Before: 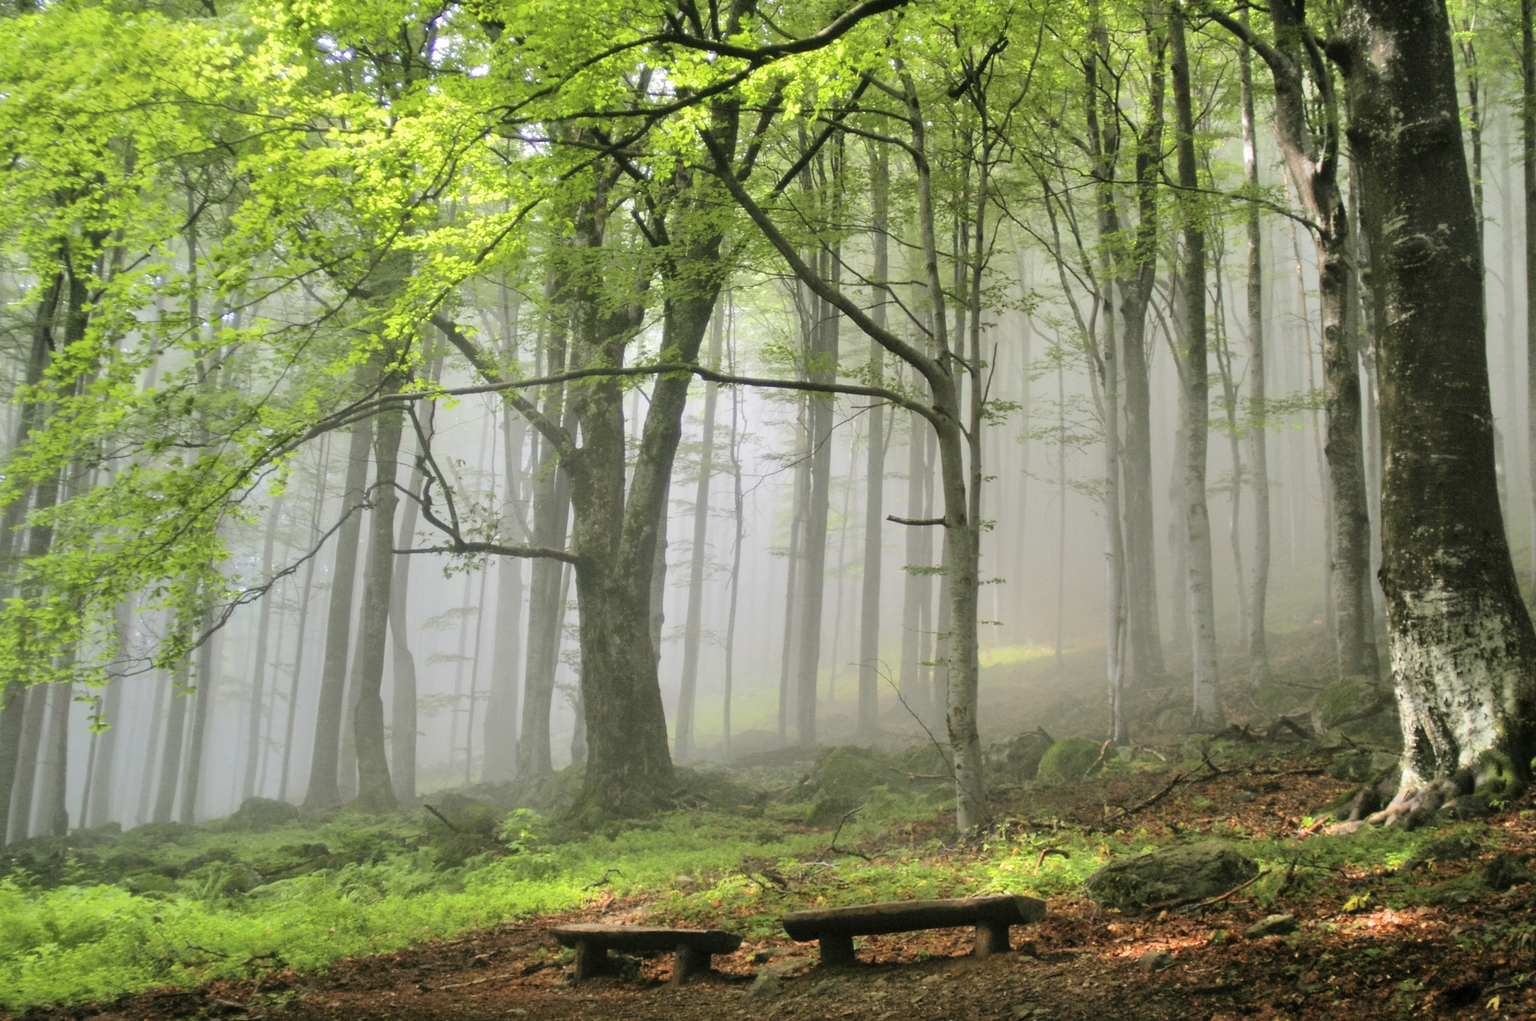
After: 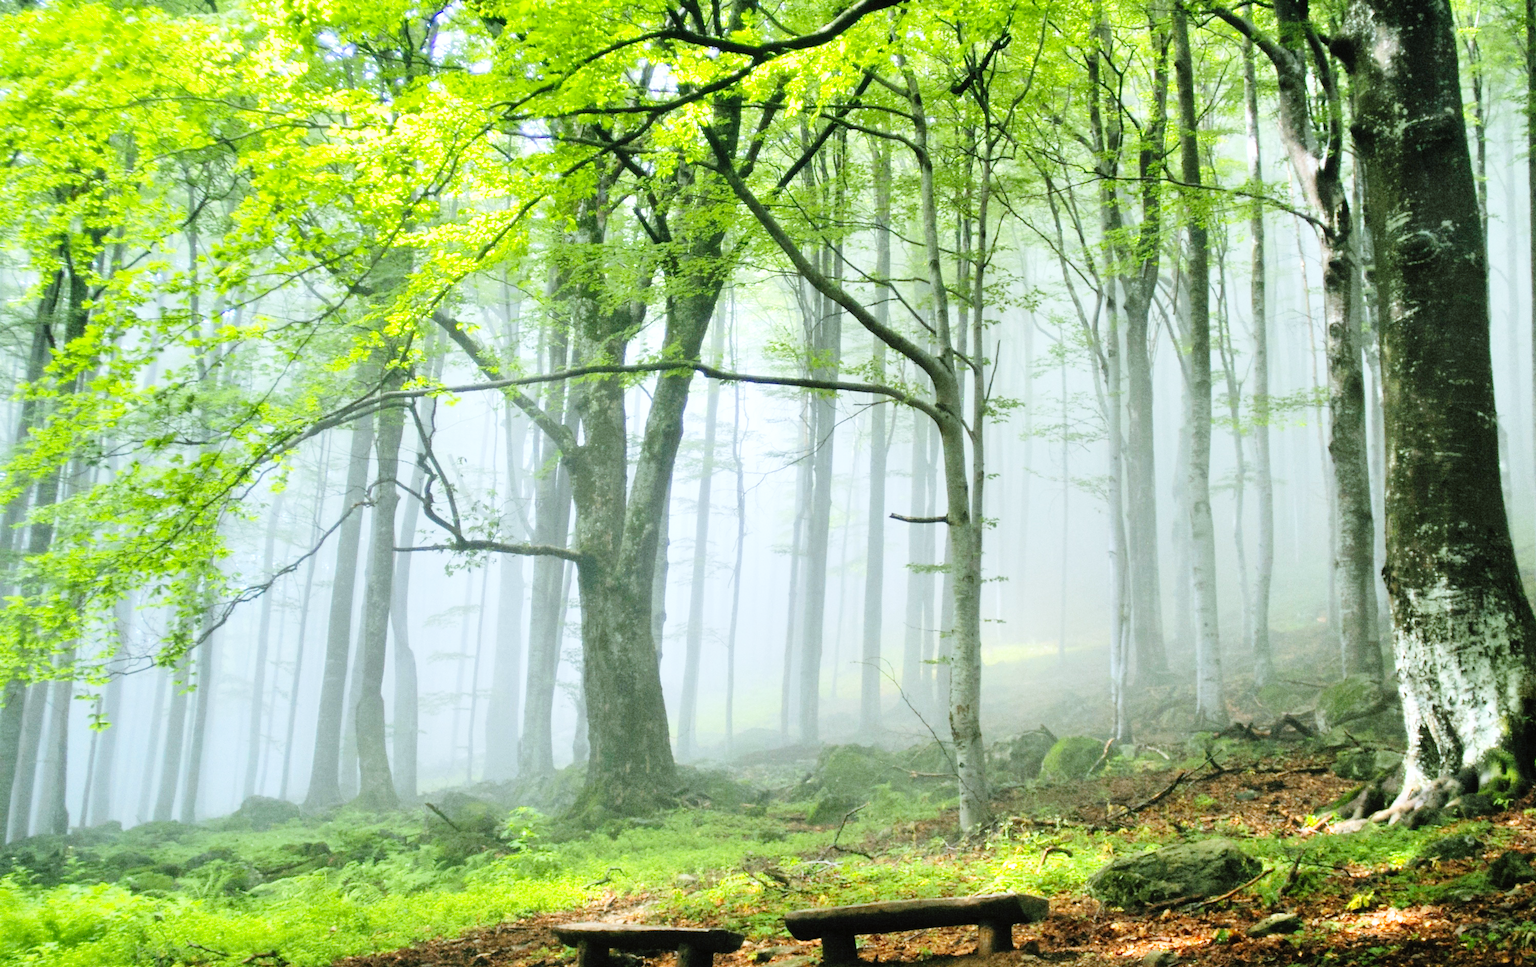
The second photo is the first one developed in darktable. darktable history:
crop: top 0.448%, right 0.264%, bottom 5.045%
base curve: curves: ch0 [(0, 0) (0.008, 0.007) (0.022, 0.029) (0.048, 0.089) (0.092, 0.197) (0.191, 0.399) (0.275, 0.534) (0.357, 0.65) (0.477, 0.78) (0.542, 0.833) (0.799, 0.973) (1, 1)], preserve colors none
color balance: lift [1, 1.001, 0.999, 1.001], gamma [1, 1.004, 1.007, 0.993], gain [1, 0.991, 0.987, 1.013], contrast 10%, output saturation 120%
color calibration: illuminant F (fluorescent), F source F9 (Cool White Deluxe 4150 K) – high CRI, x 0.374, y 0.373, temperature 4158.34 K
